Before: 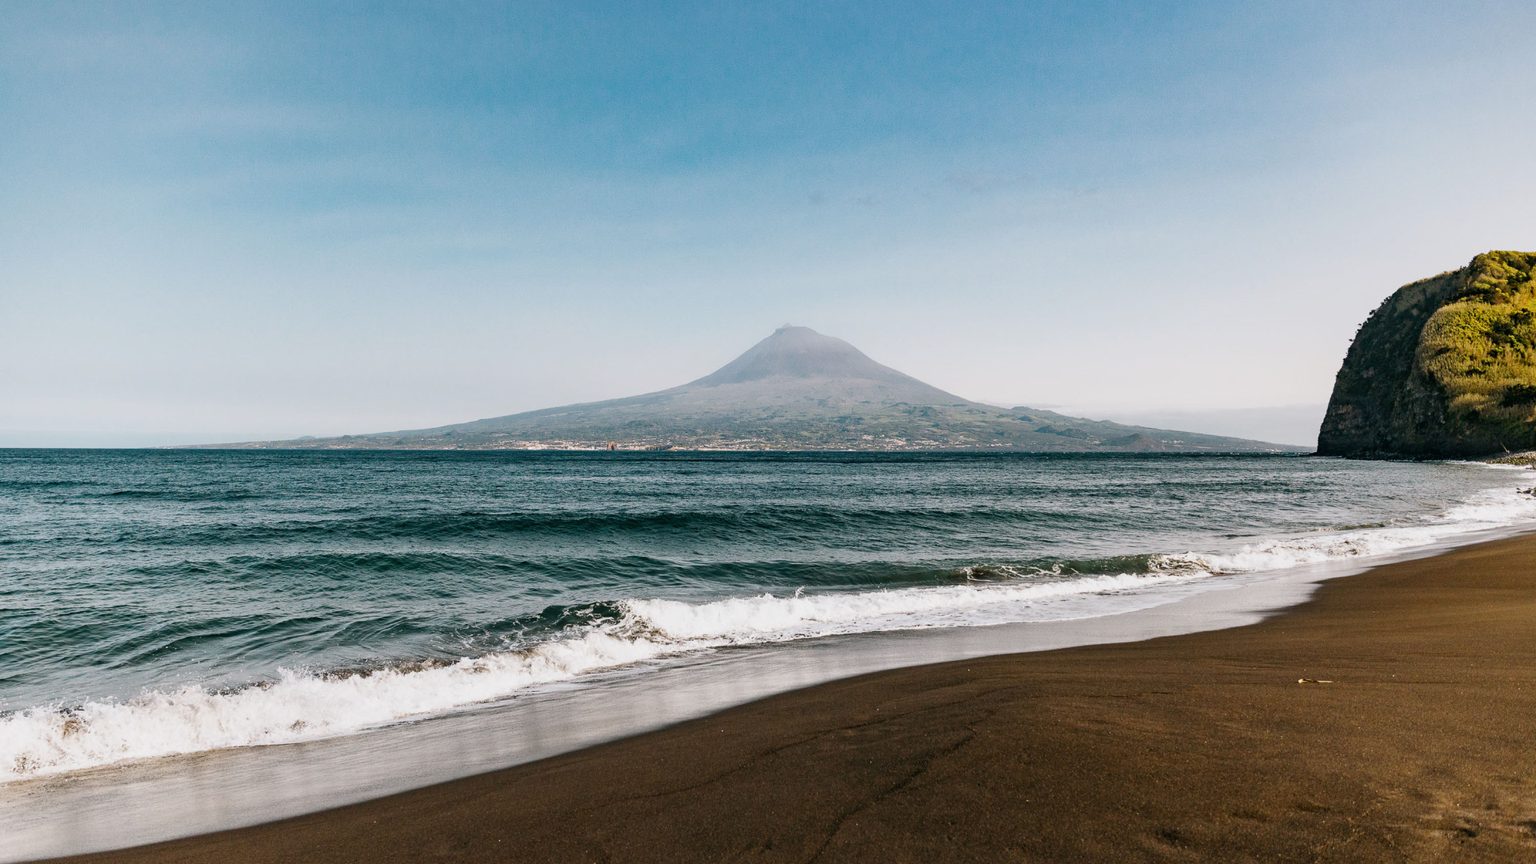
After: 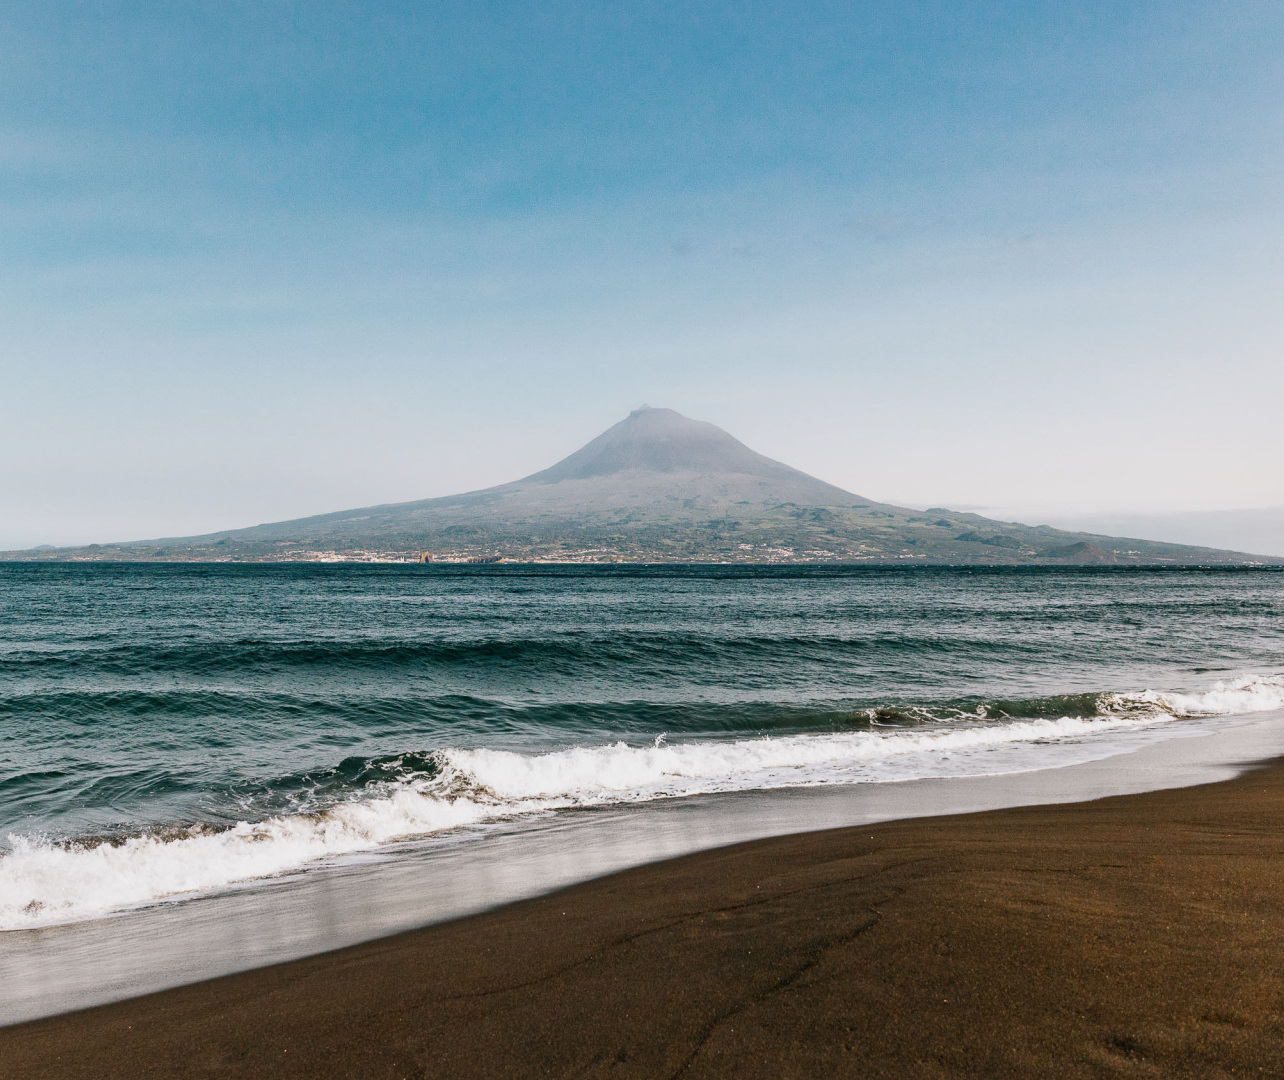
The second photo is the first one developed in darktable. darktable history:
crop and rotate: left 17.692%, right 15.397%
